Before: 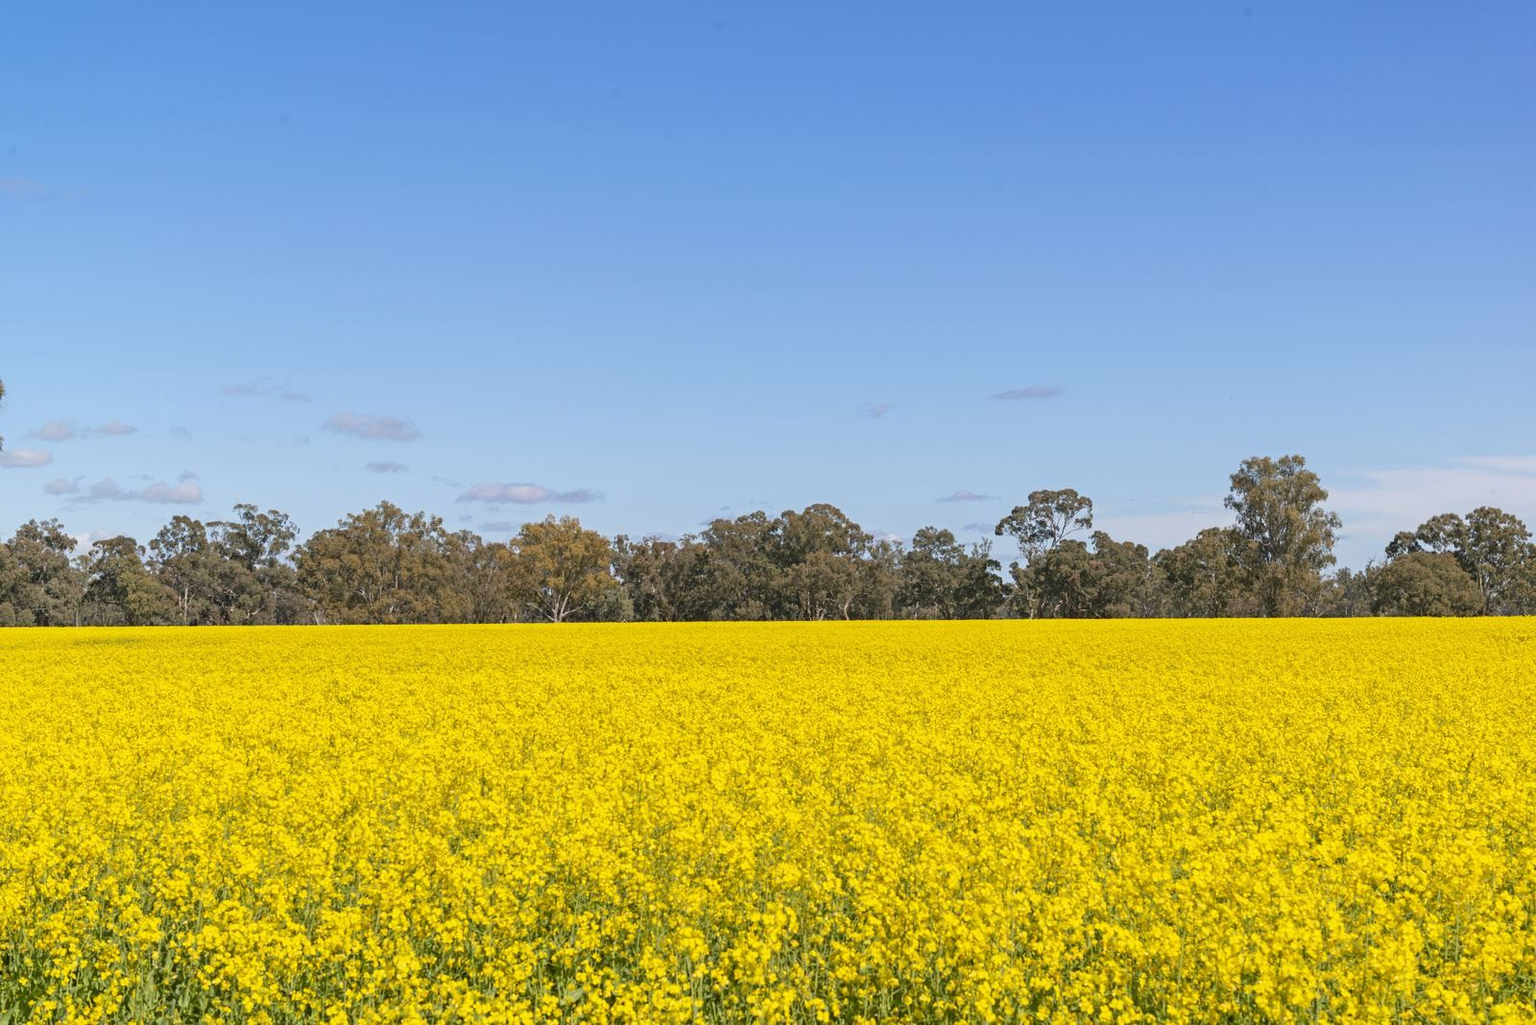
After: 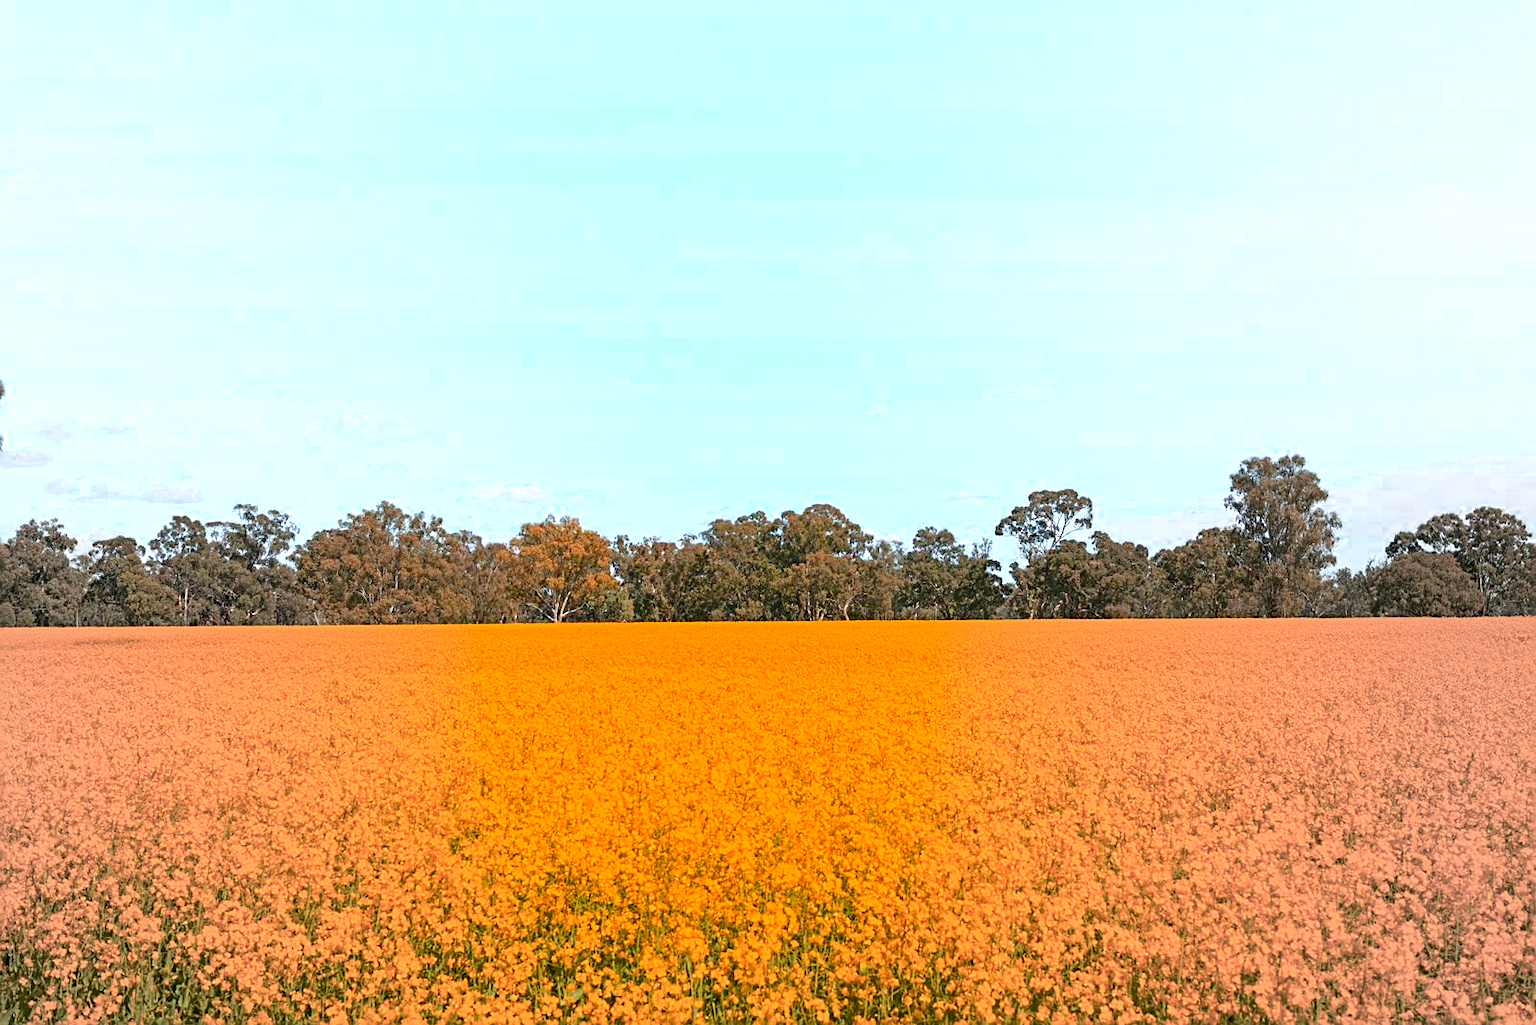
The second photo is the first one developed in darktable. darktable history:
exposure: exposure 0.3 EV, compensate highlight preservation false
color zones: curves: ch0 [(0.473, 0.374) (0.742, 0.784)]; ch1 [(0.354, 0.737) (0.742, 0.705)]; ch2 [(0.318, 0.421) (0.758, 0.532)]
white balance: red 0.986, blue 1.01
sharpen: on, module defaults
vignetting: fall-off start 18.21%, fall-off radius 137.95%, brightness -0.207, center (-0.078, 0.066), width/height ratio 0.62, shape 0.59
